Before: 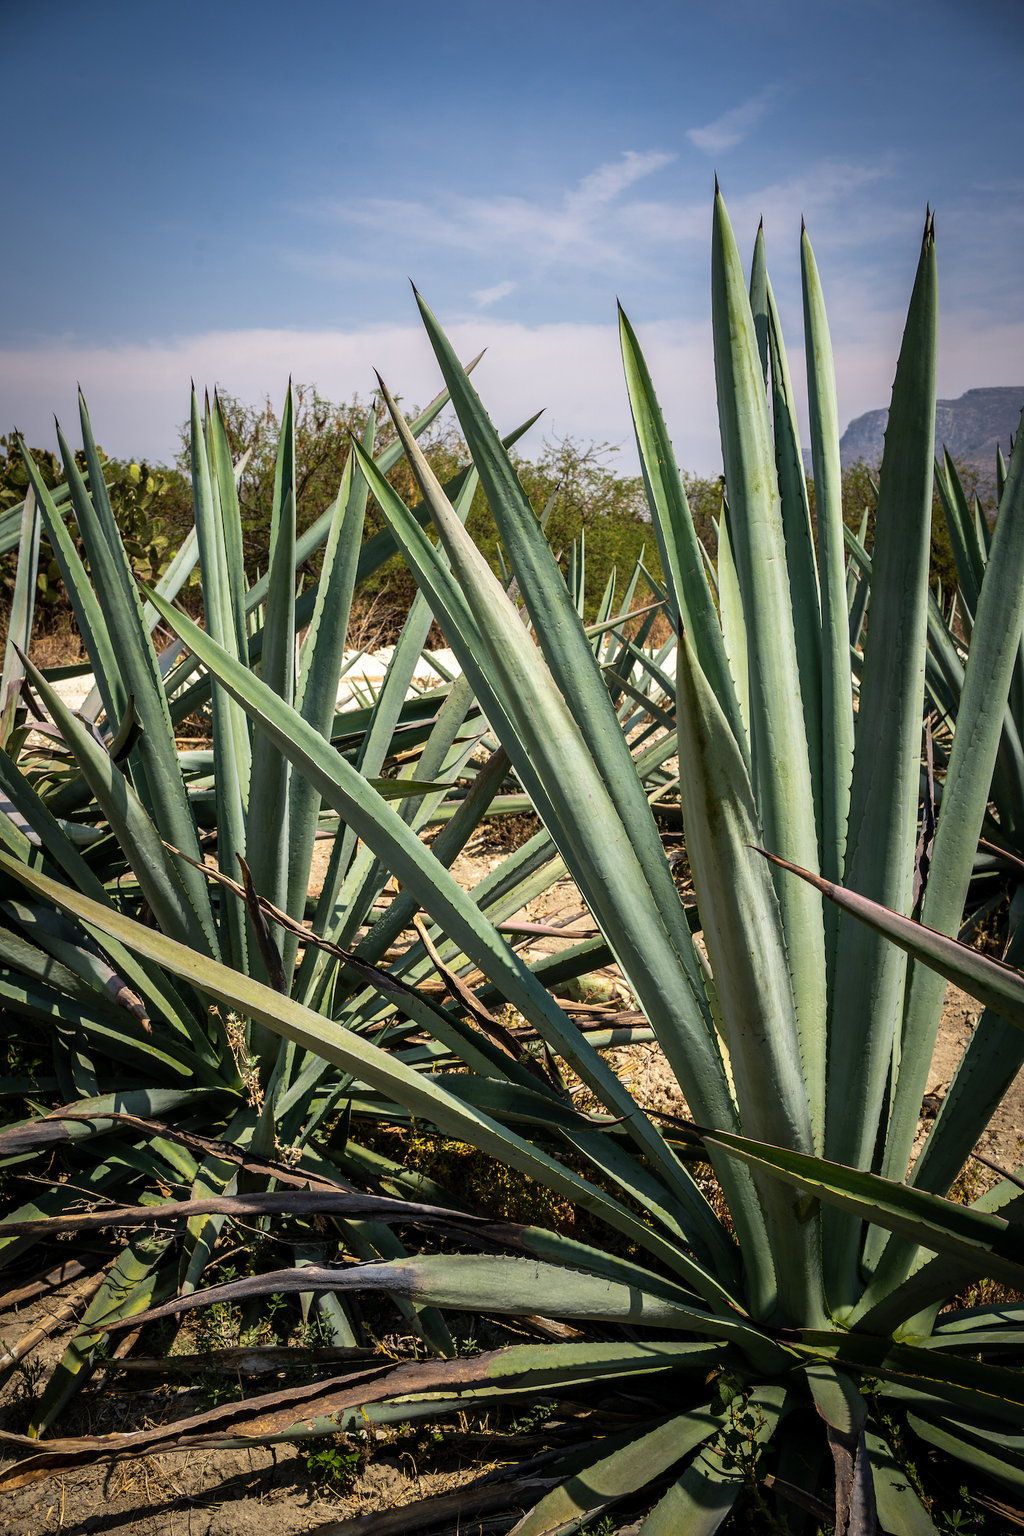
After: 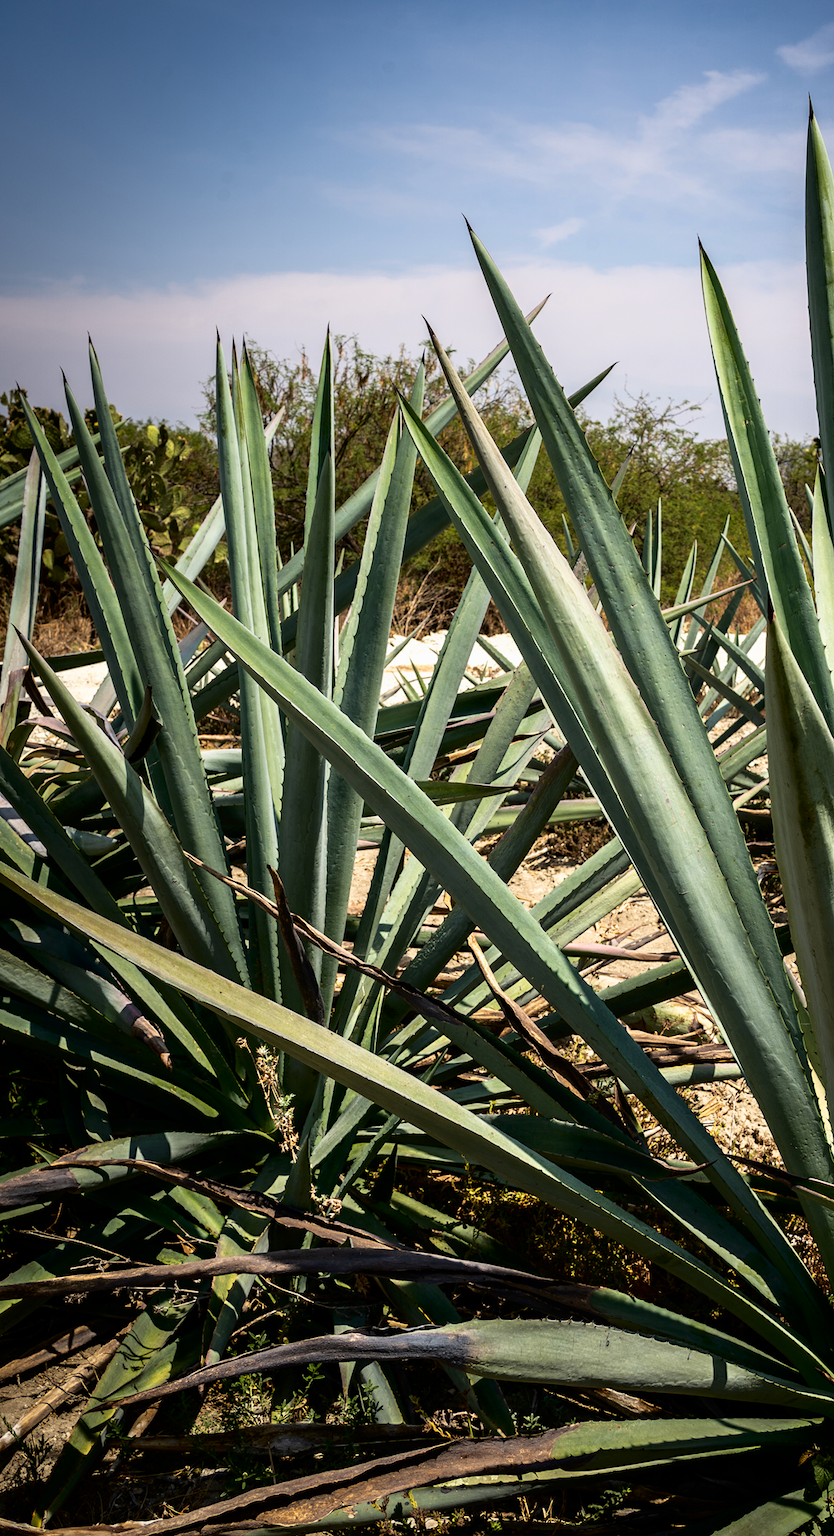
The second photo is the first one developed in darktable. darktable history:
crop: top 5.803%, right 27.864%, bottom 5.804%
shadows and highlights: shadows -62.32, white point adjustment -5.22, highlights 61.59
